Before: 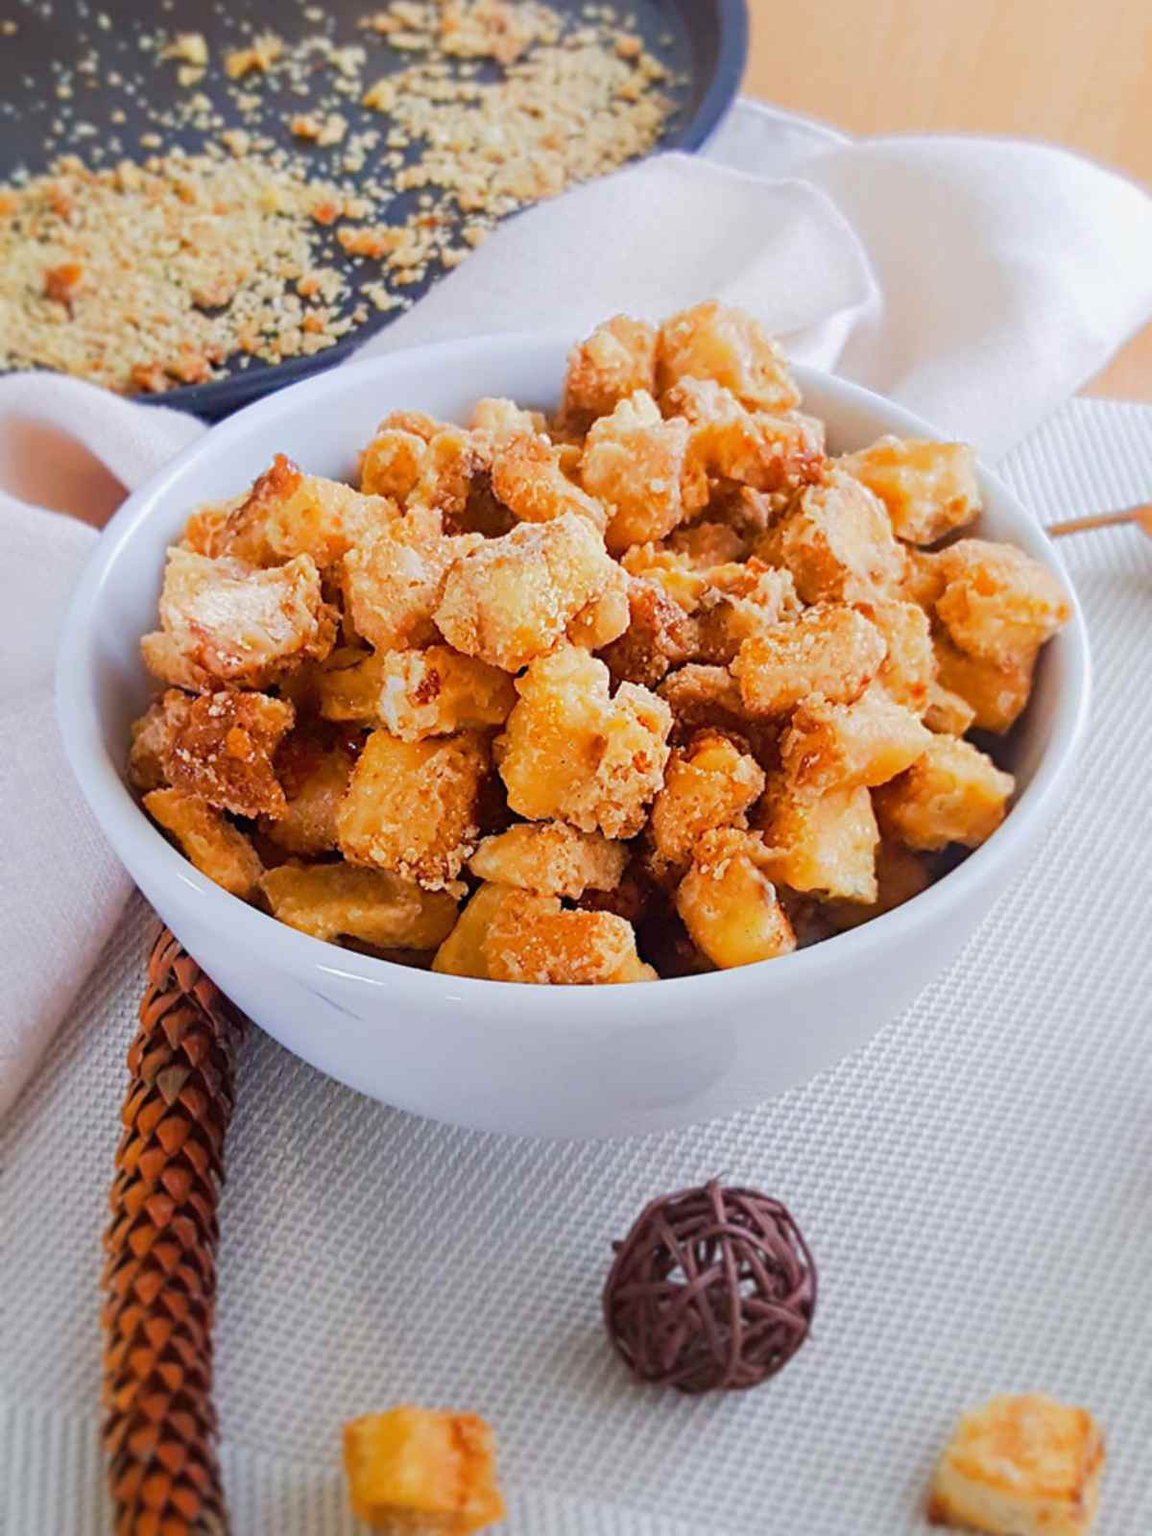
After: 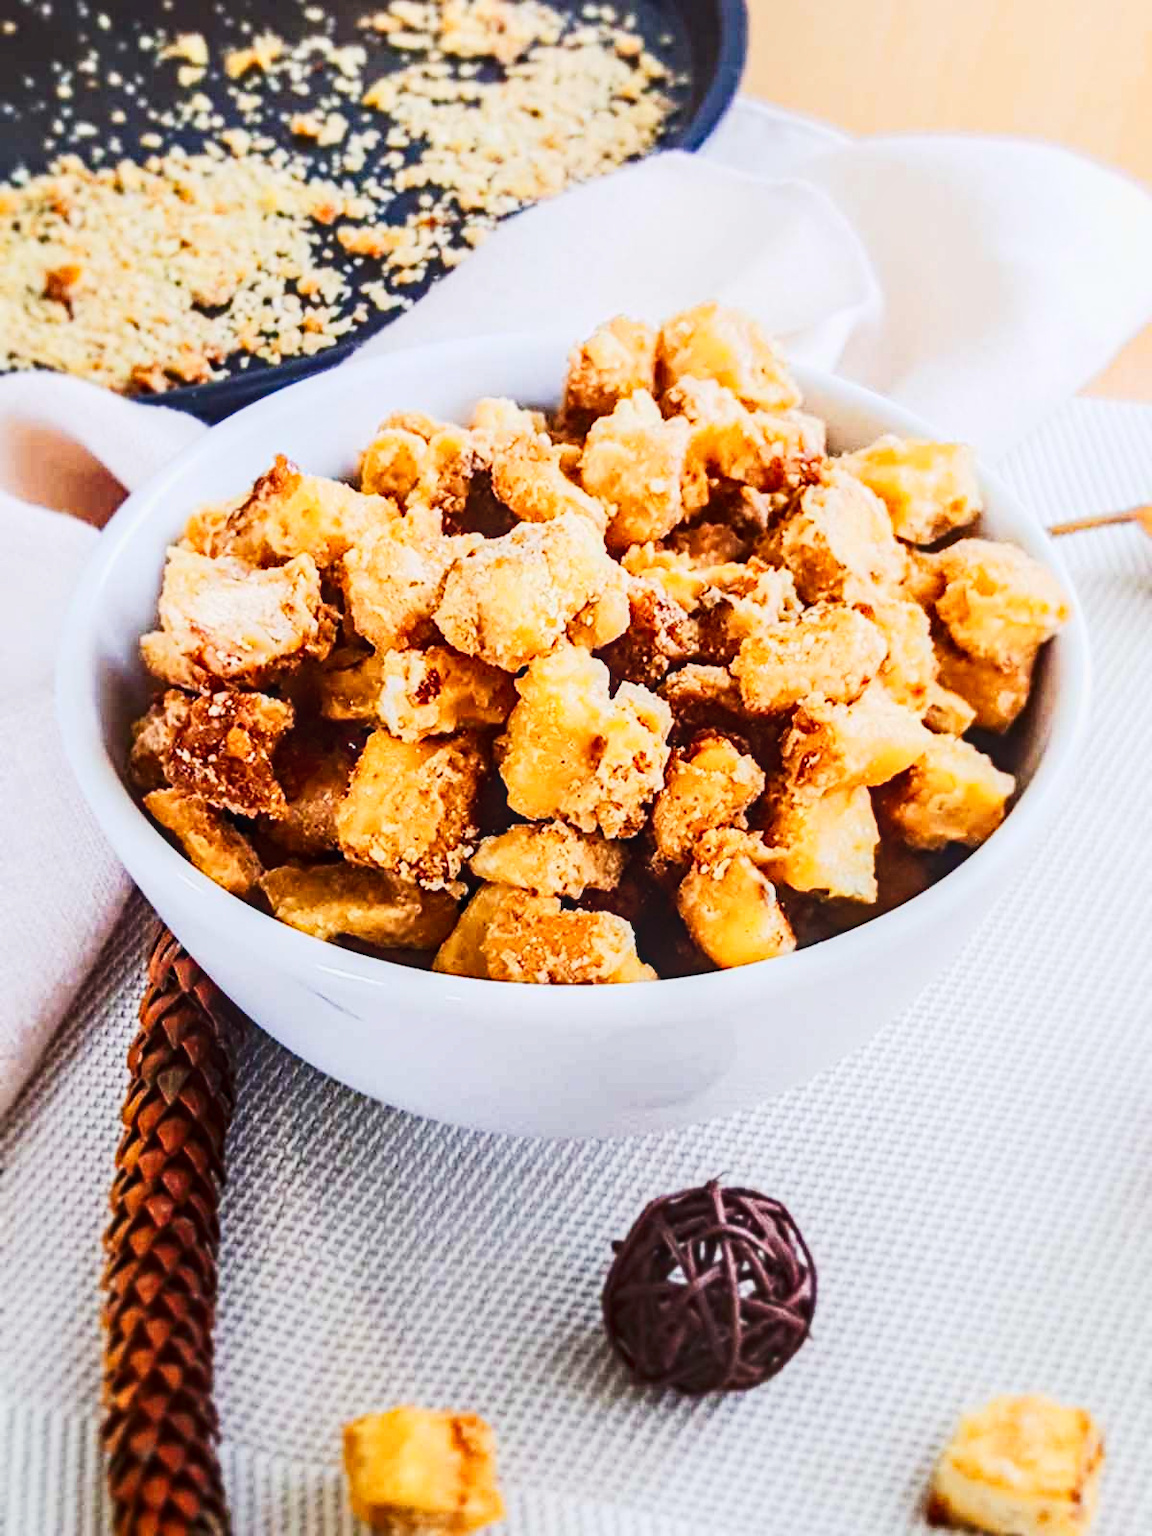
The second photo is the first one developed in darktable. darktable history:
exposure: compensate exposure bias true, compensate highlight preservation false
haze removal: on, module defaults
tone equalizer: on, module defaults
local contrast: detail 130%
tone curve: curves: ch0 [(0, 0.023) (0.217, 0.19) (0.754, 0.801) (1, 0.977)]; ch1 [(0, 0) (0.392, 0.398) (0.5, 0.5) (0.521, 0.528) (0.56, 0.577) (1, 1)]; ch2 [(0, 0) (0.5, 0.5) (0.579, 0.561) (0.65, 0.657) (1, 1)], preserve colors none
contrast brightness saturation: contrast 0.386, brightness 0.1
